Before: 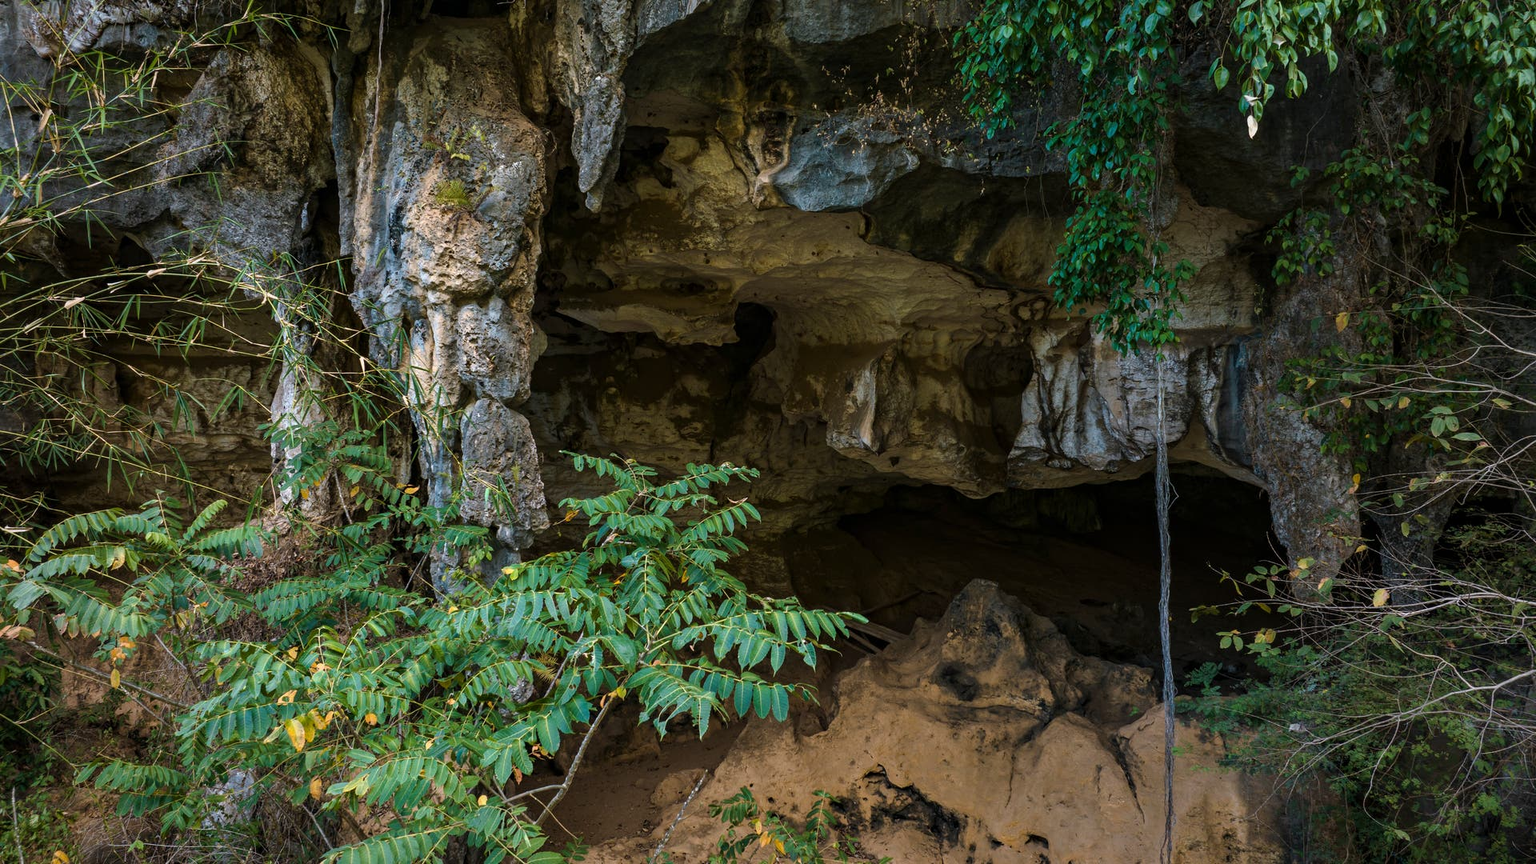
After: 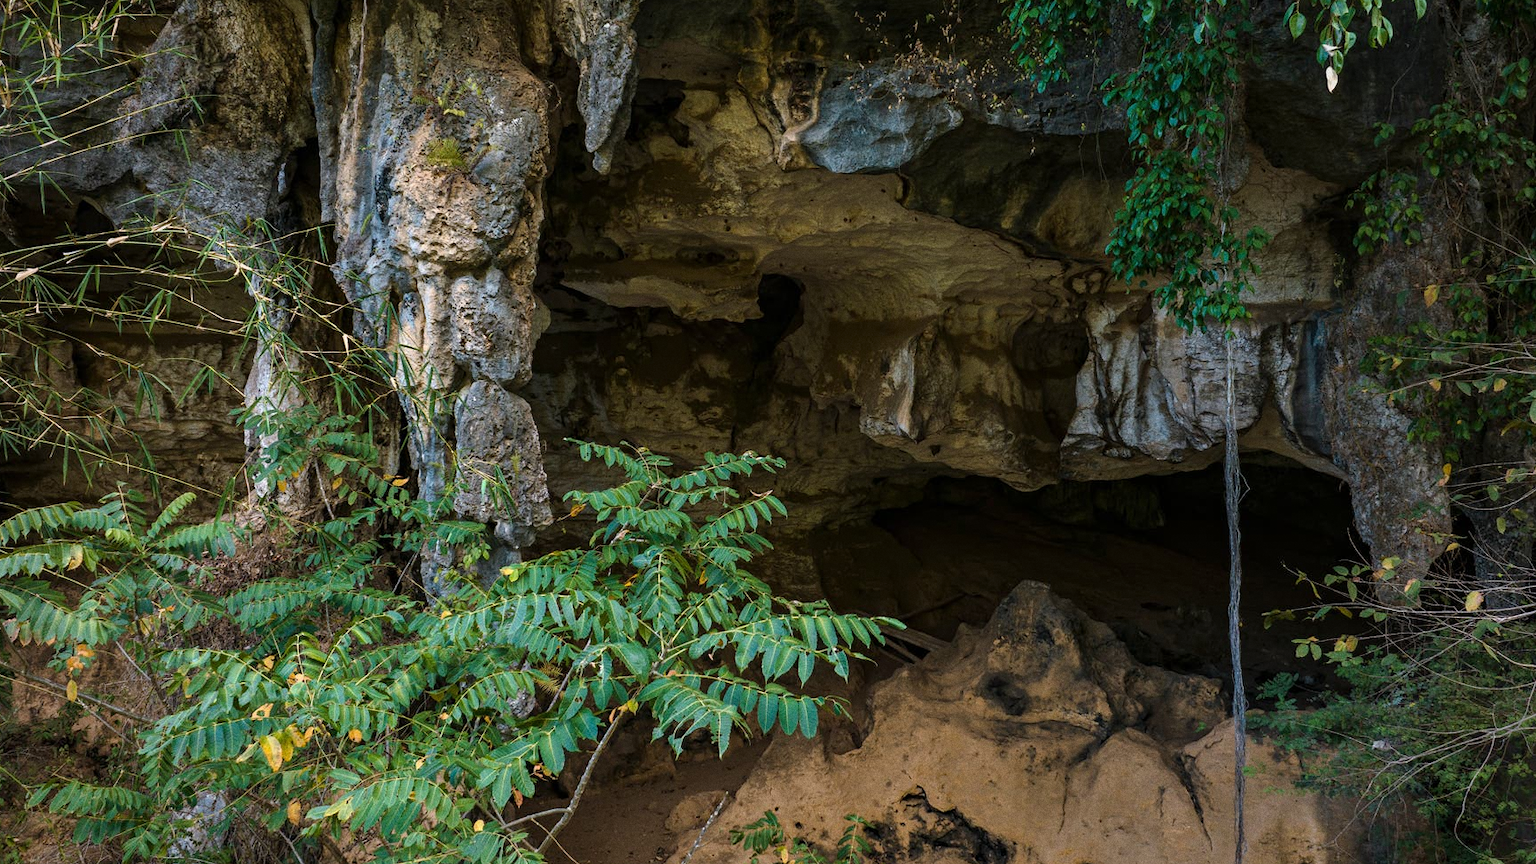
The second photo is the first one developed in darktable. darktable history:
grain: on, module defaults
crop: left 3.305%, top 6.436%, right 6.389%, bottom 3.258%
